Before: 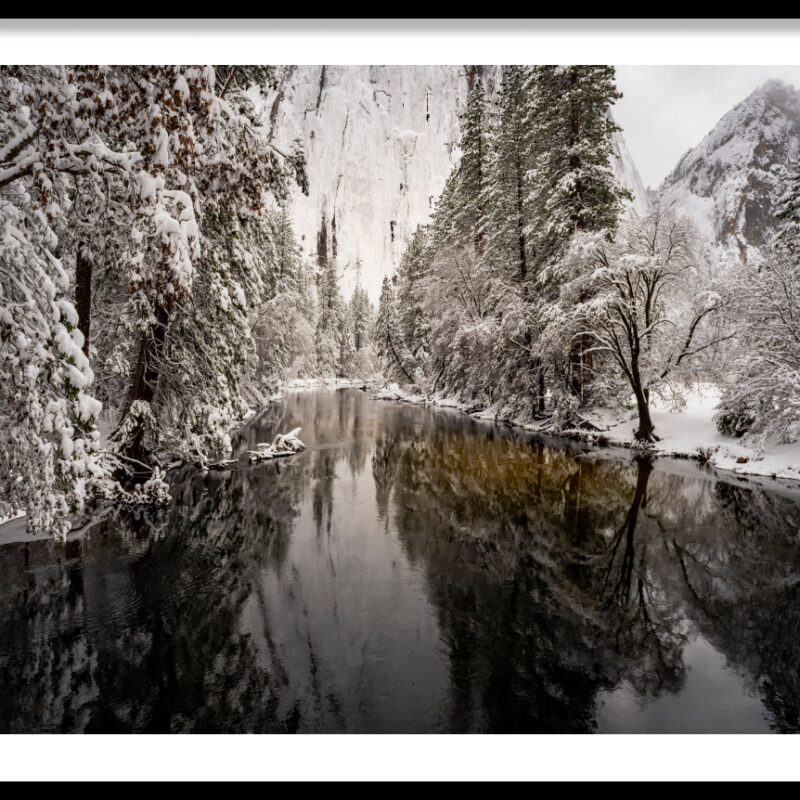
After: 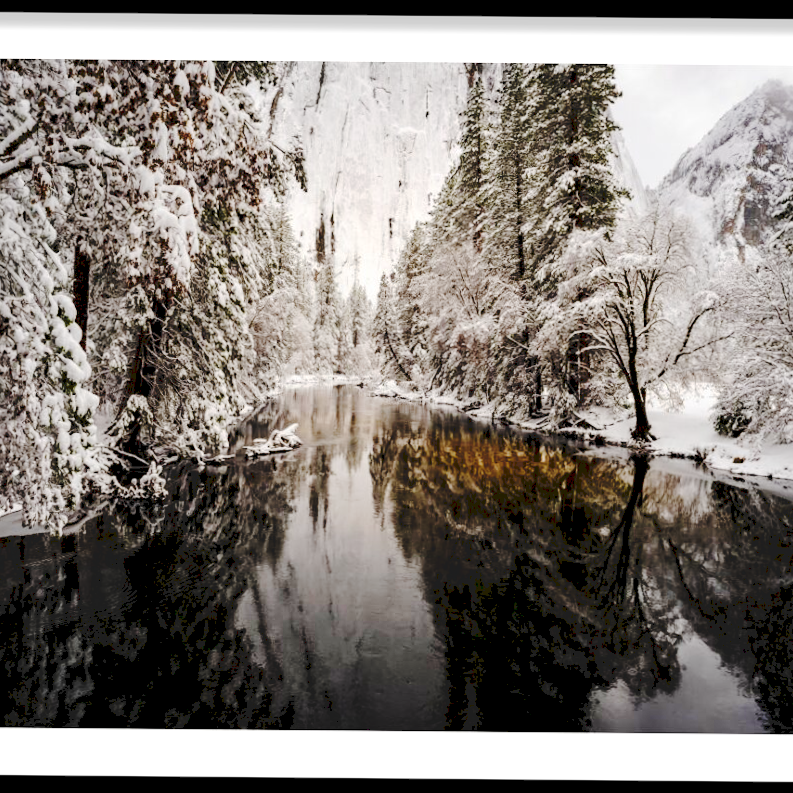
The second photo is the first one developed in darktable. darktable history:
exposure: black level correction 0.007, exposure 0.159 EV, compensate highlight preservation false
crop and rotate: angle -0.5°
tone curve: curves: ch0 [(0, 0) (0.003, 0.117) (0.011, 0.115) (0.025, 0.116) (0.044, 0.116) (0.069, 0.112) (0.1, 0.113) (0.136, 0.127) (0.177, 0.148) (0.224, 0.191) (0.277, 0.249) (0.335, 0.363) (0.399, 0.479) (0.468, 0.589) (0.543, 0.664) (0.623, 0.733) (0.709, 0.799) (0.801, 0.852) (0.898, 0.914) (1, 1)], preserve colors none
